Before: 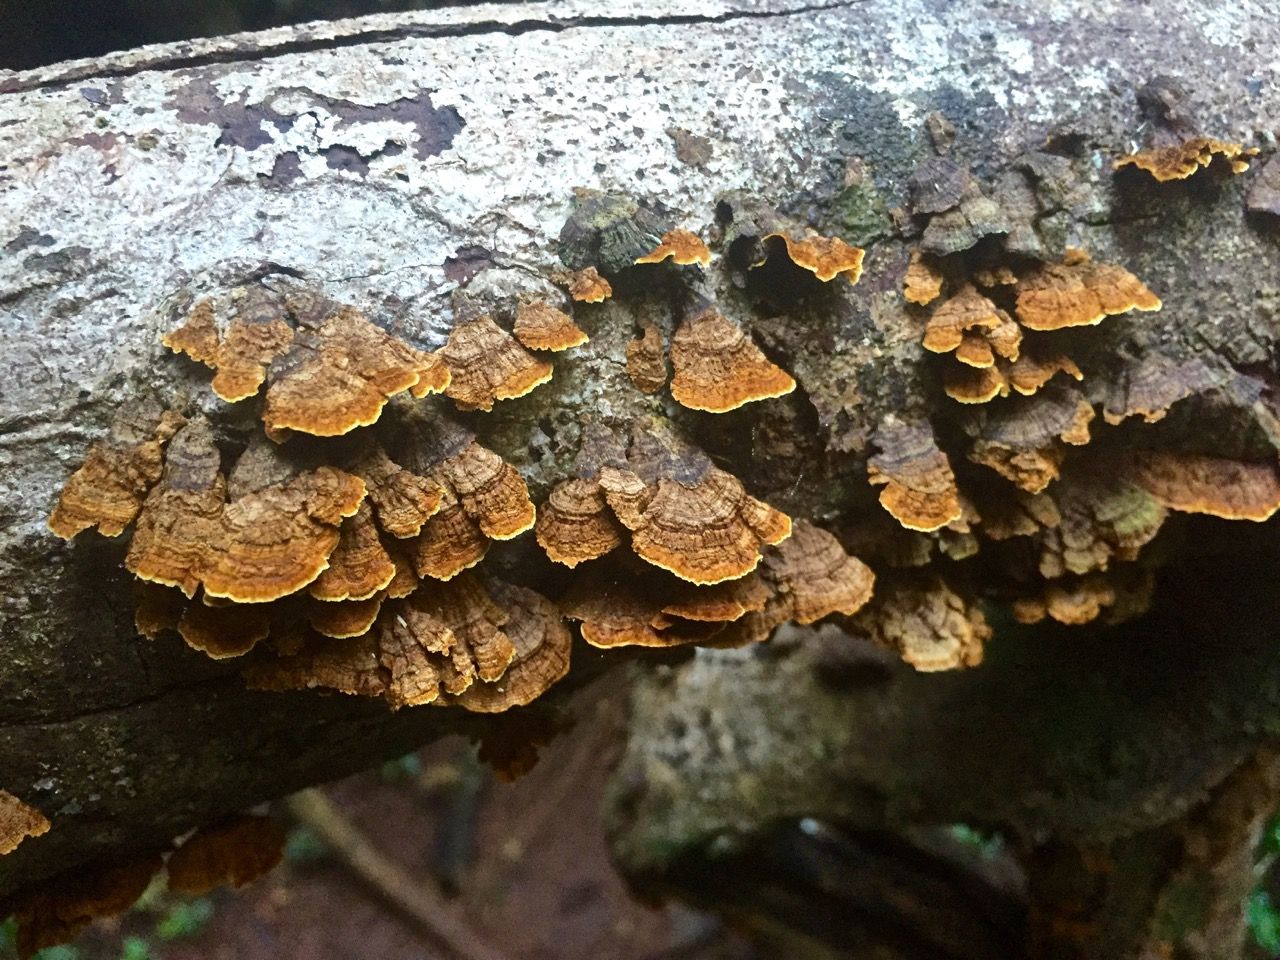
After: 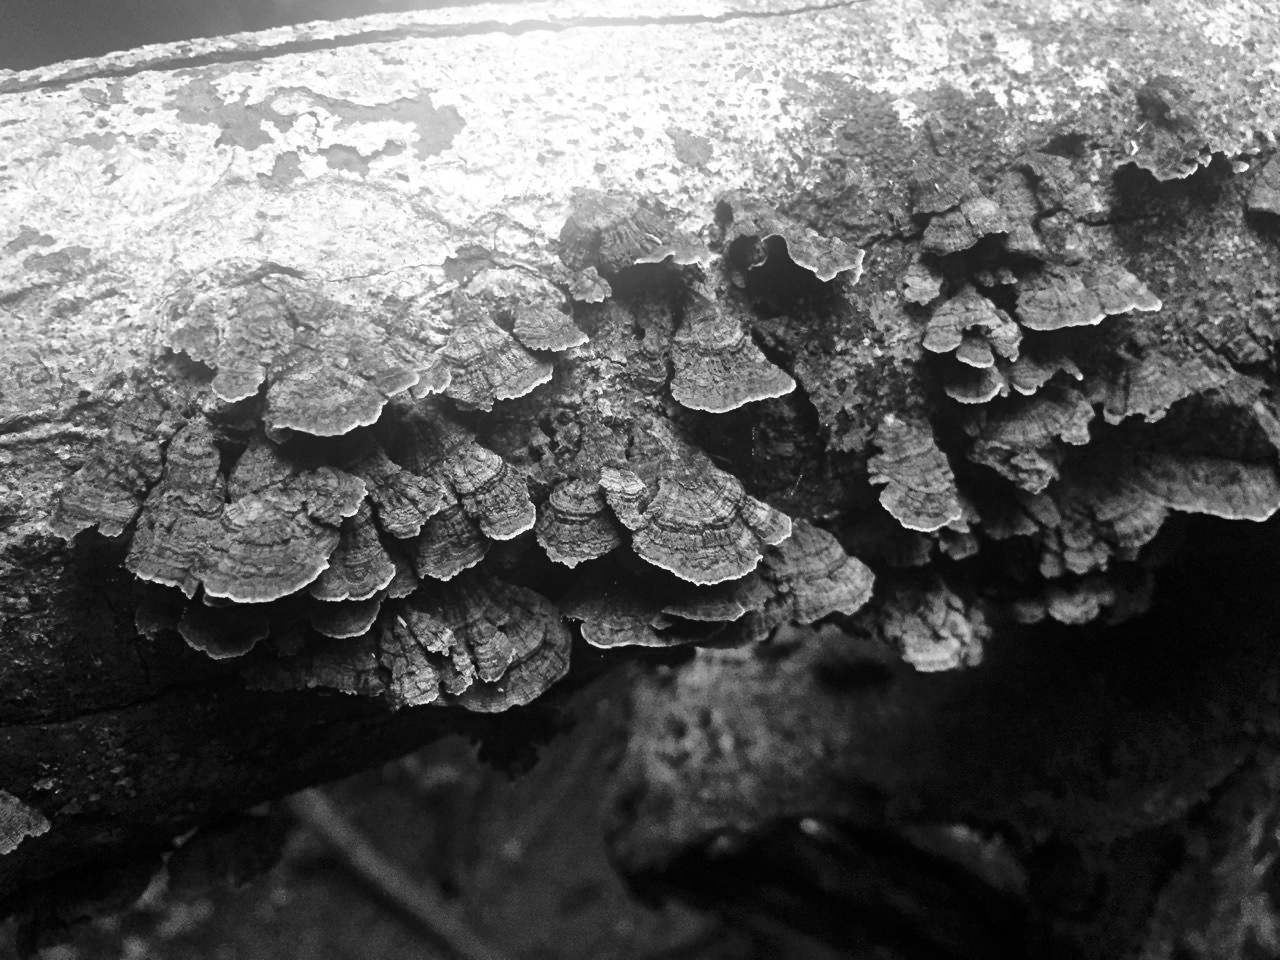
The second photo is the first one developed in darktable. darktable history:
bloom: on, module defaults
monochrome: on, module defaults
contrast brightness saturation: contrast 0.07, brightness -0.14, saturation 0.11
